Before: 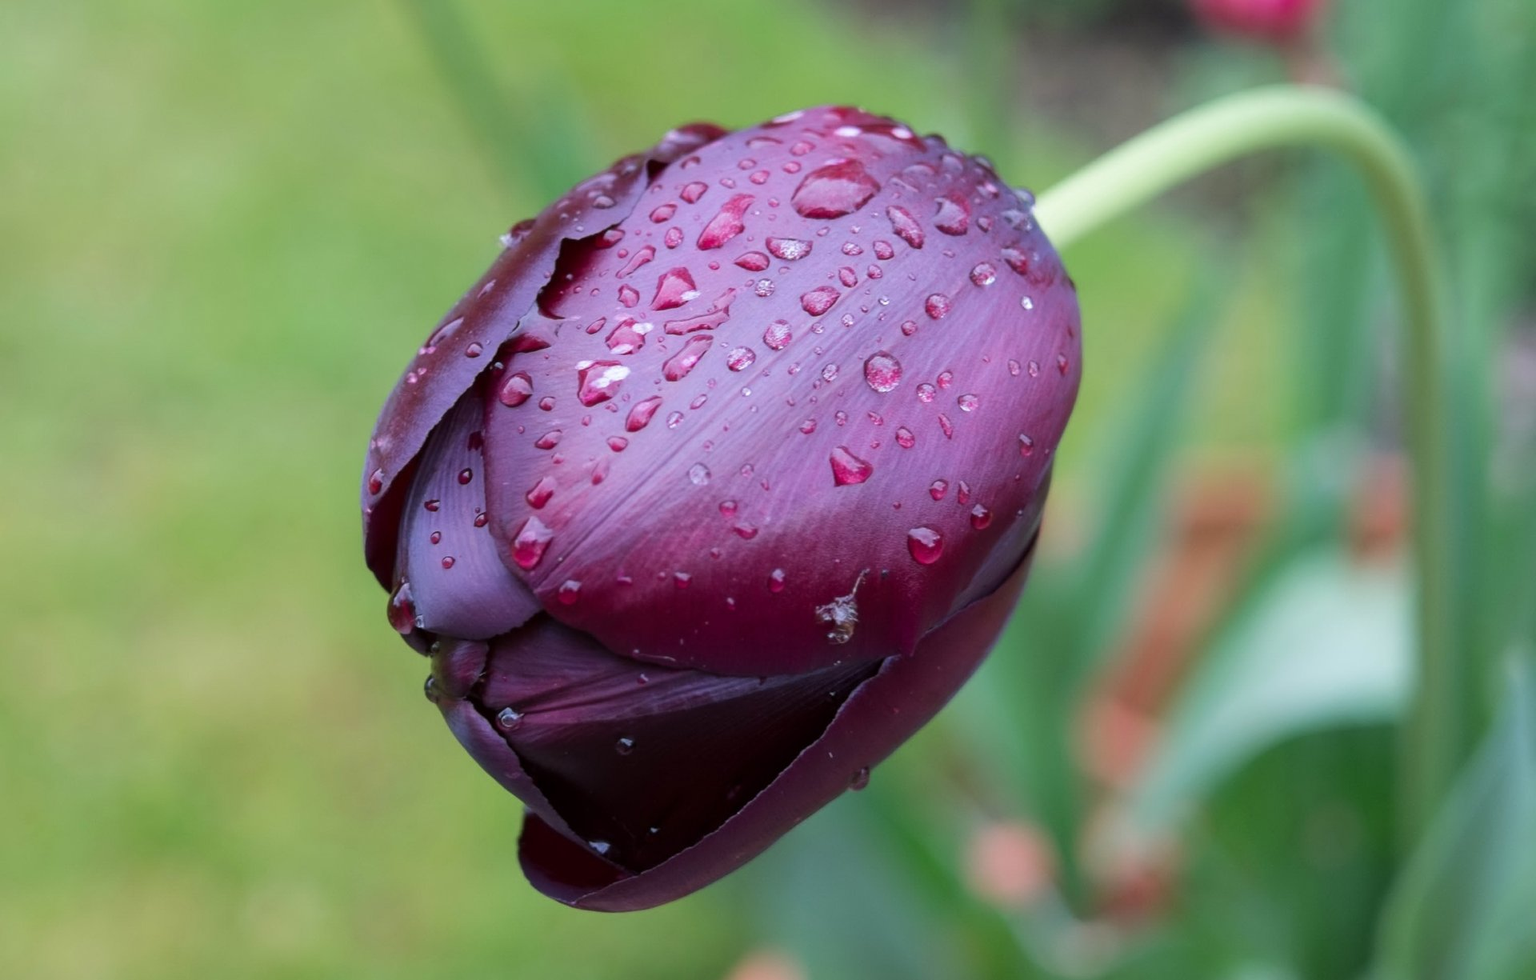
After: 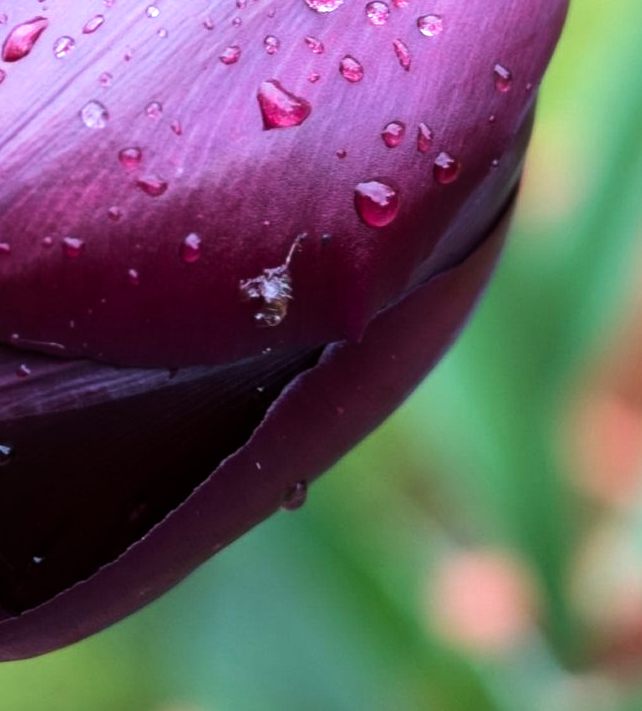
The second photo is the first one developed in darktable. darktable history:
crop: left 40.65%, top 39.038%, right 25.876%, bottom 2.849%
tone equalizer: -8 EV -0.786 EV, -7 EV -0.706 EV, -6 EV -0.574 EV, -5 EV -0.365 EV, -3 EV 0.375 EV, -2 EV 0.6 EV, -1 EV 0.695 EV, +0 EV 0.743 EV, edges refinement/feathering 500, mask exposure compensation -1.57 EV, preserve details no
velvia: on, module defaults
